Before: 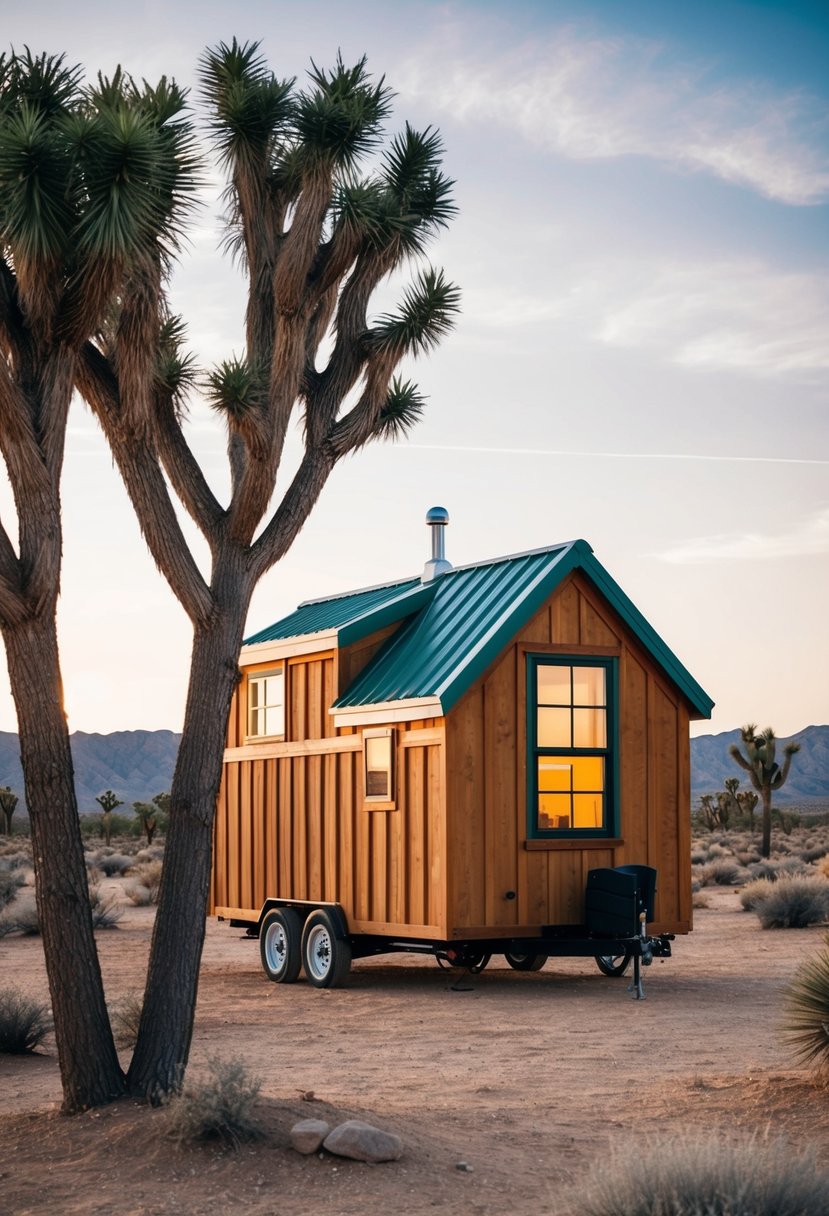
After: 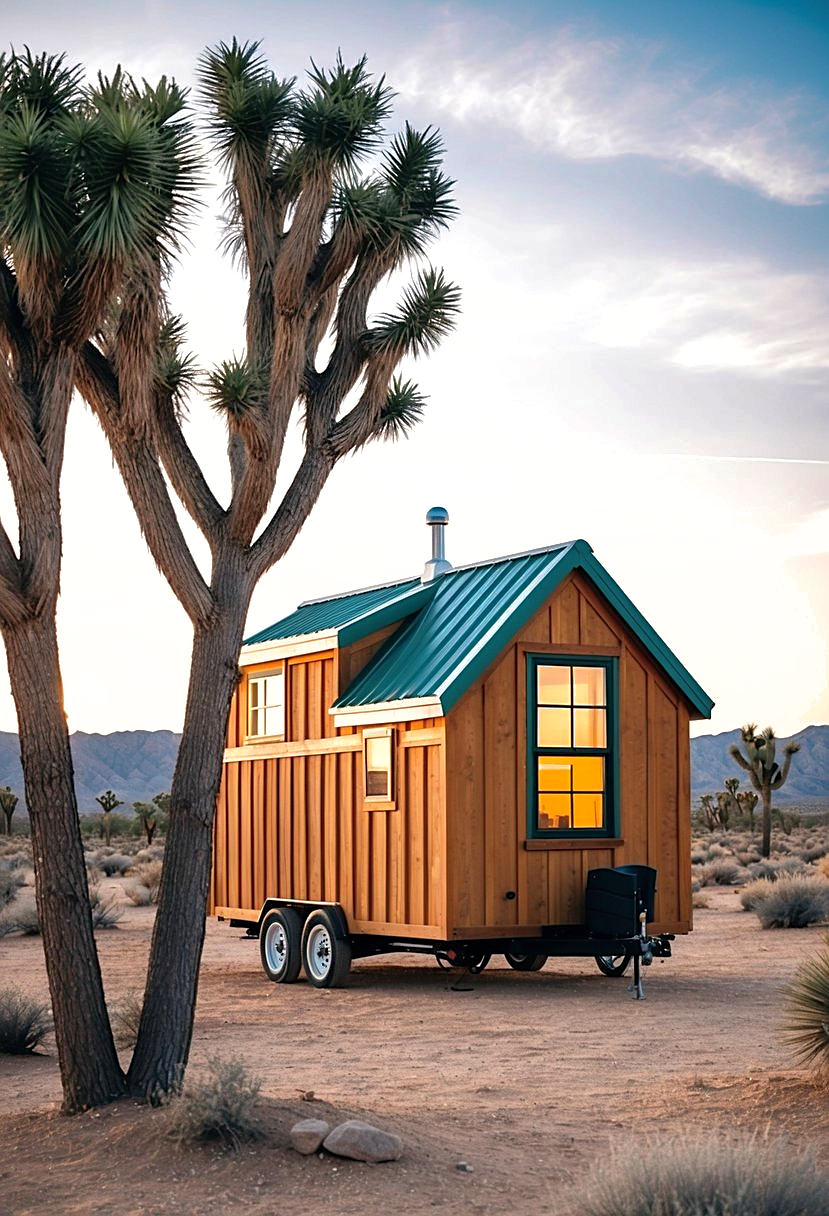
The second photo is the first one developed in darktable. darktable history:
tone equalizer: -8 EV -0.386 EV, -7 EV -0.415 EV, -6 EV -0.307 EV, -5 EV -0.24 EV, -3 EV 0.25 EV, -2 EV 0.344 EV, -1 EV 0.378 EV, +0 EV 0.392 EV
shadows and highlights: on, module defaults
sharpen: on, module defaults
contrast equalizer: octaves 7, y [[0.5, 0.5, 0.468, 0.5, 0.5, 0.5], [0.5 ×6], [0.5 ×6], [0 ×6], [0 ×6]], mix -0.181
